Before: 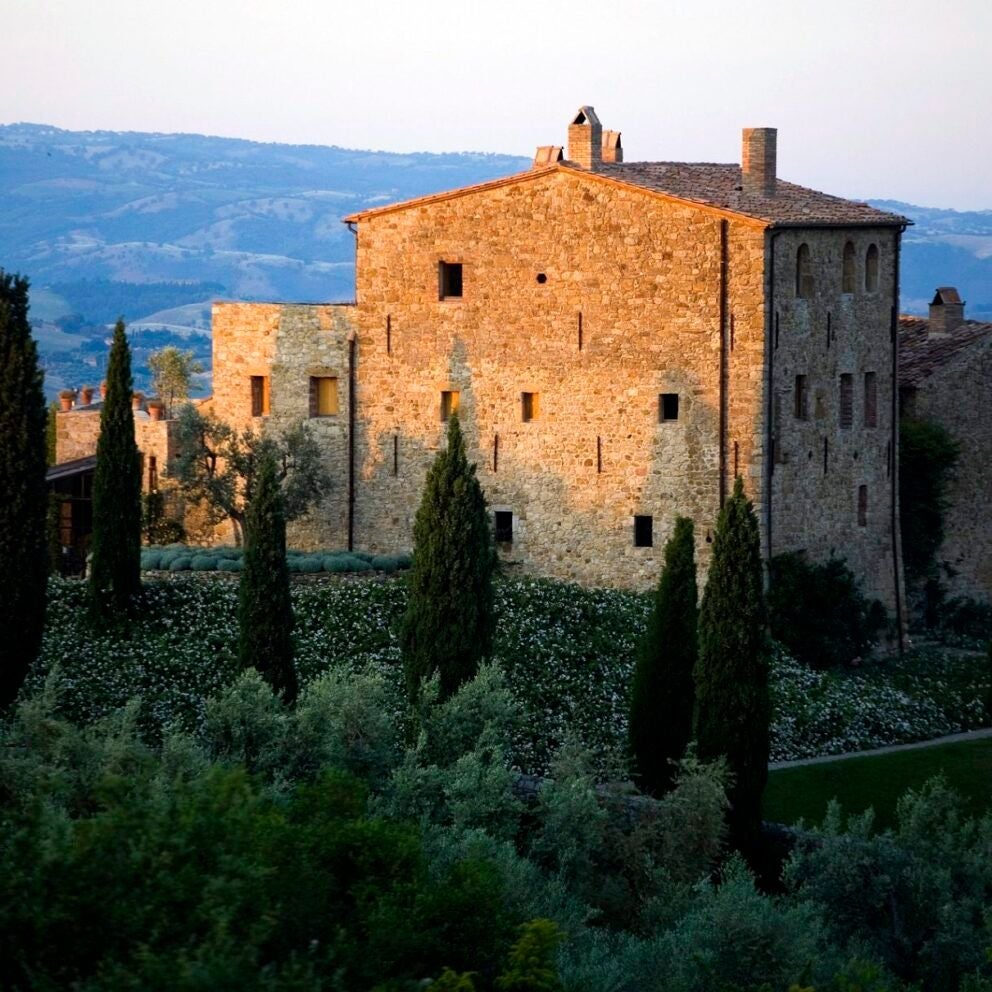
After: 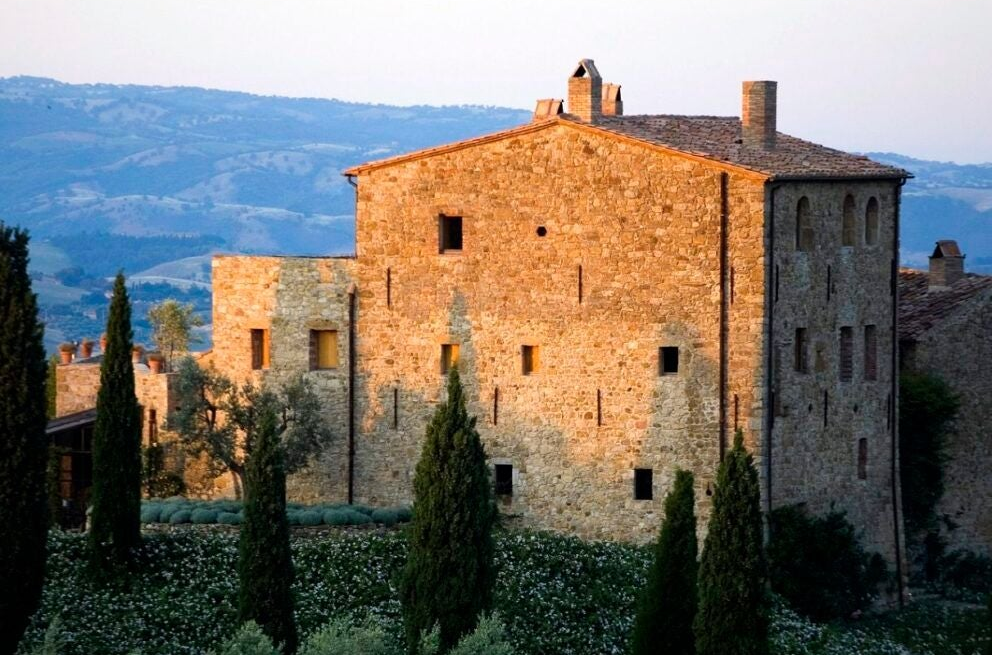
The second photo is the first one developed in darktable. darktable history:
crop and rotate: top 4.769%, bottom 29.102%
